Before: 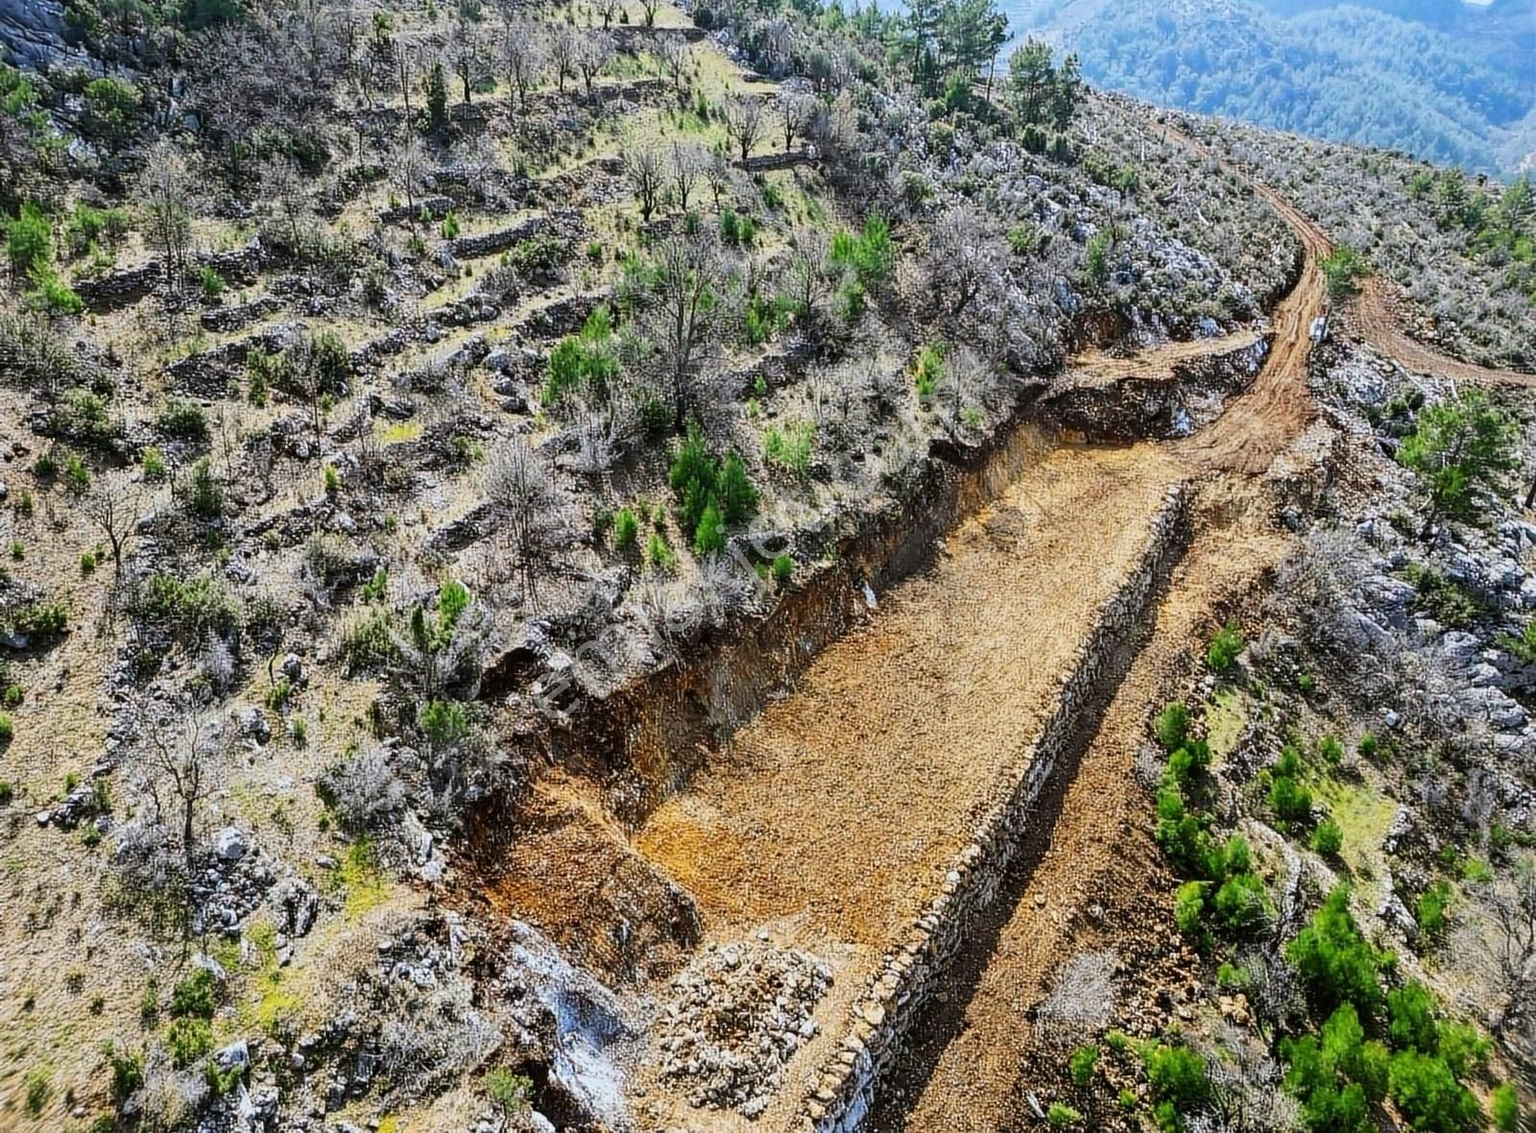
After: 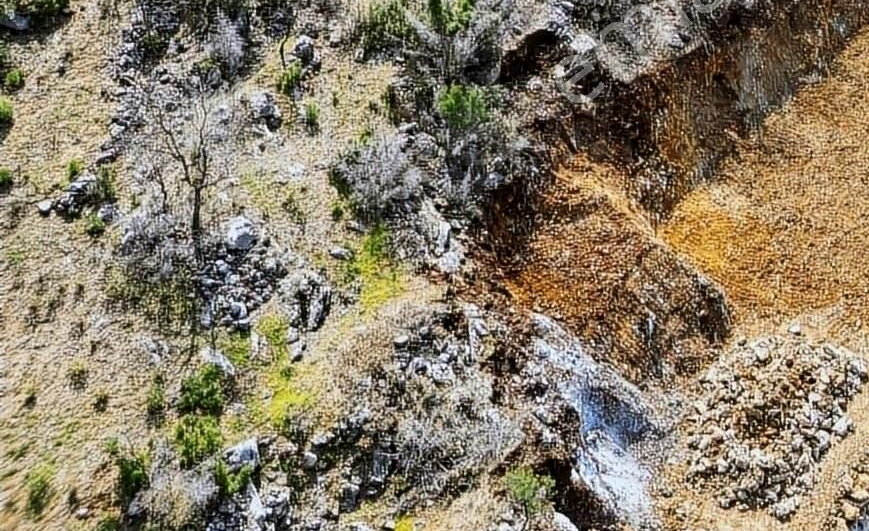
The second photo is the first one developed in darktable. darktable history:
crop and rotate: top 54.689%, right 45.686%, bottom 0.227%
local contrast: highlights 107%, shadows 98%, detail 119%, midtone range 0.2
